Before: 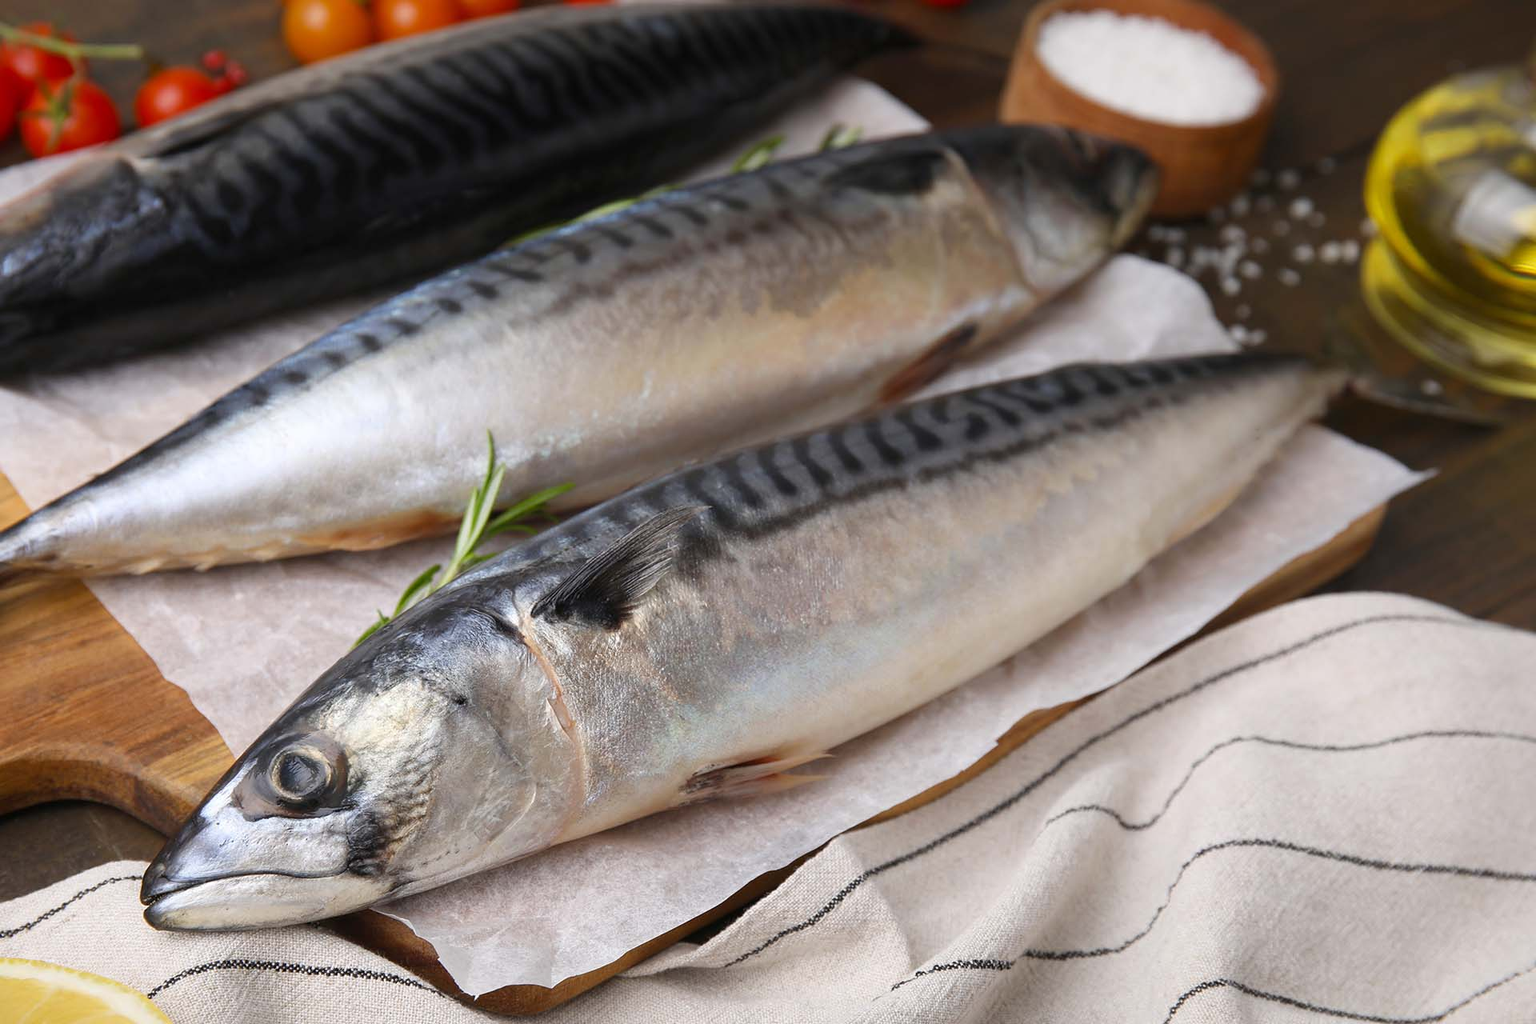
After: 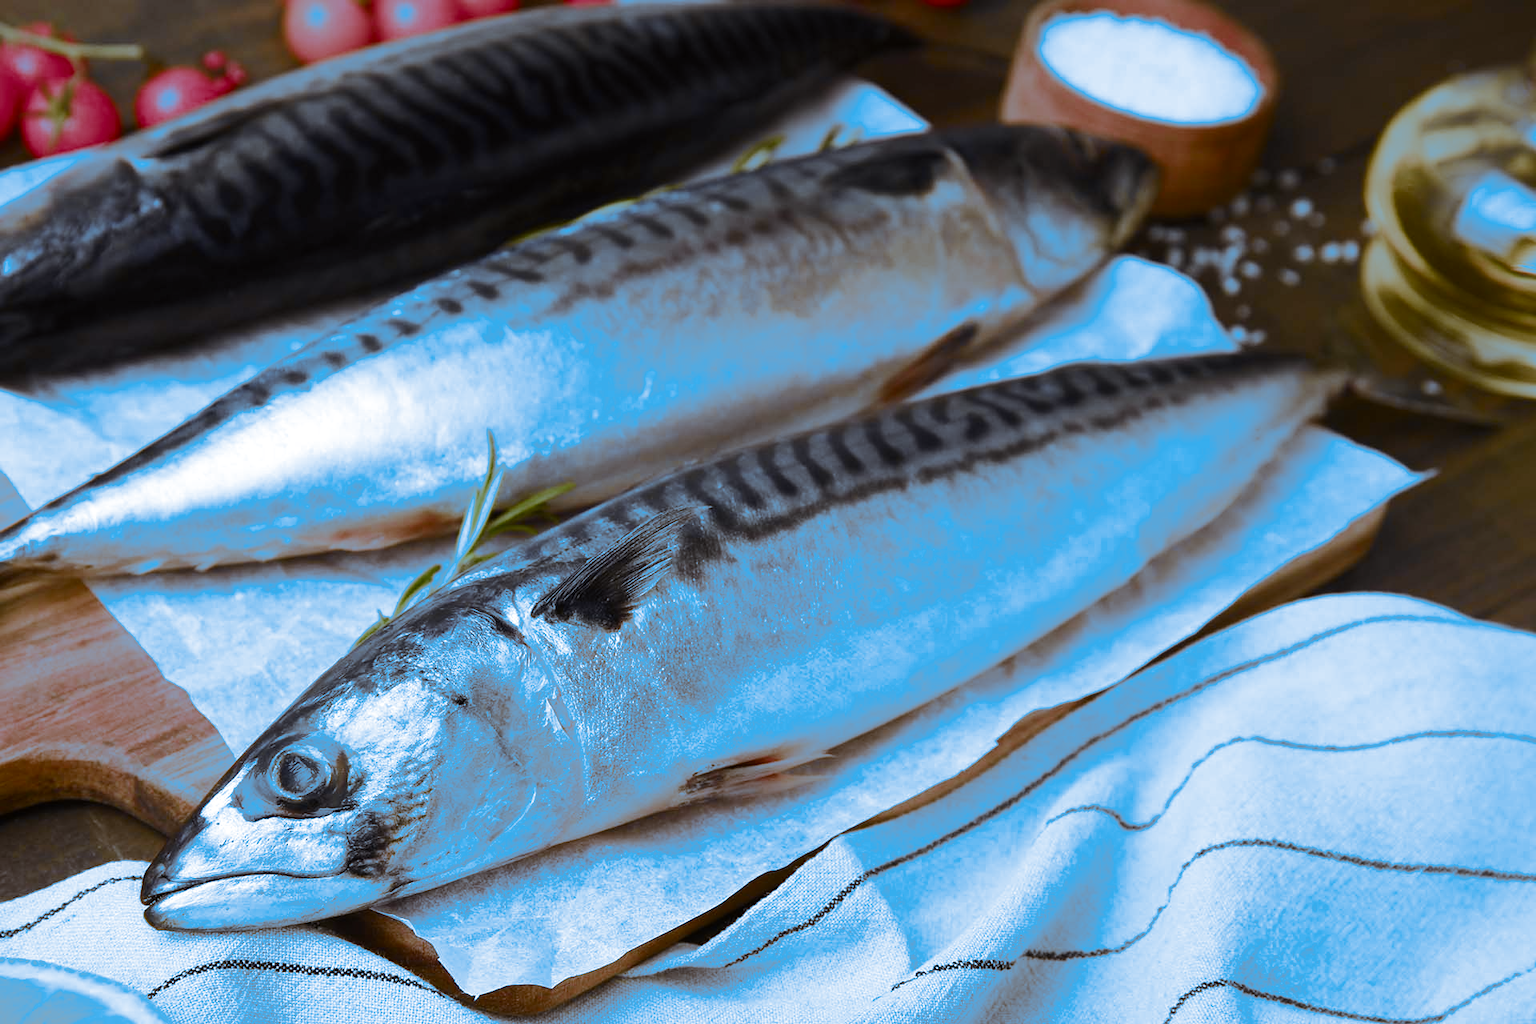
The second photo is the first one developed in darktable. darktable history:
tone curve: curves: ch0 [(0, 0) (0.239, 0.248) (0.508, 0.606) (0.828, 0.878) (1, 1)]; ch1 [(0, 0) (0.401, 0.42) (0.45, 0.464) (0.492, 0.498) (0.511, 0.507) (0.561, 0.549) (0.688, 0.726) (1, 1)]; ch2 [(0, 0) (0.411, 0.433) (0.5, 0.504) (0.545, 0.574) (1, 1)], color space Lab, independent channels, preserve colors none
color balance: gamma [0.9, 0.988, 0.975, 1.025], gain [1.05, 1, 1, 1]
split-toning: shadows › hue 220°, shadows › saturation 0.64, highlights › hue 220°, highlights › saturation 0.64, balance 0, compress 5.22%
